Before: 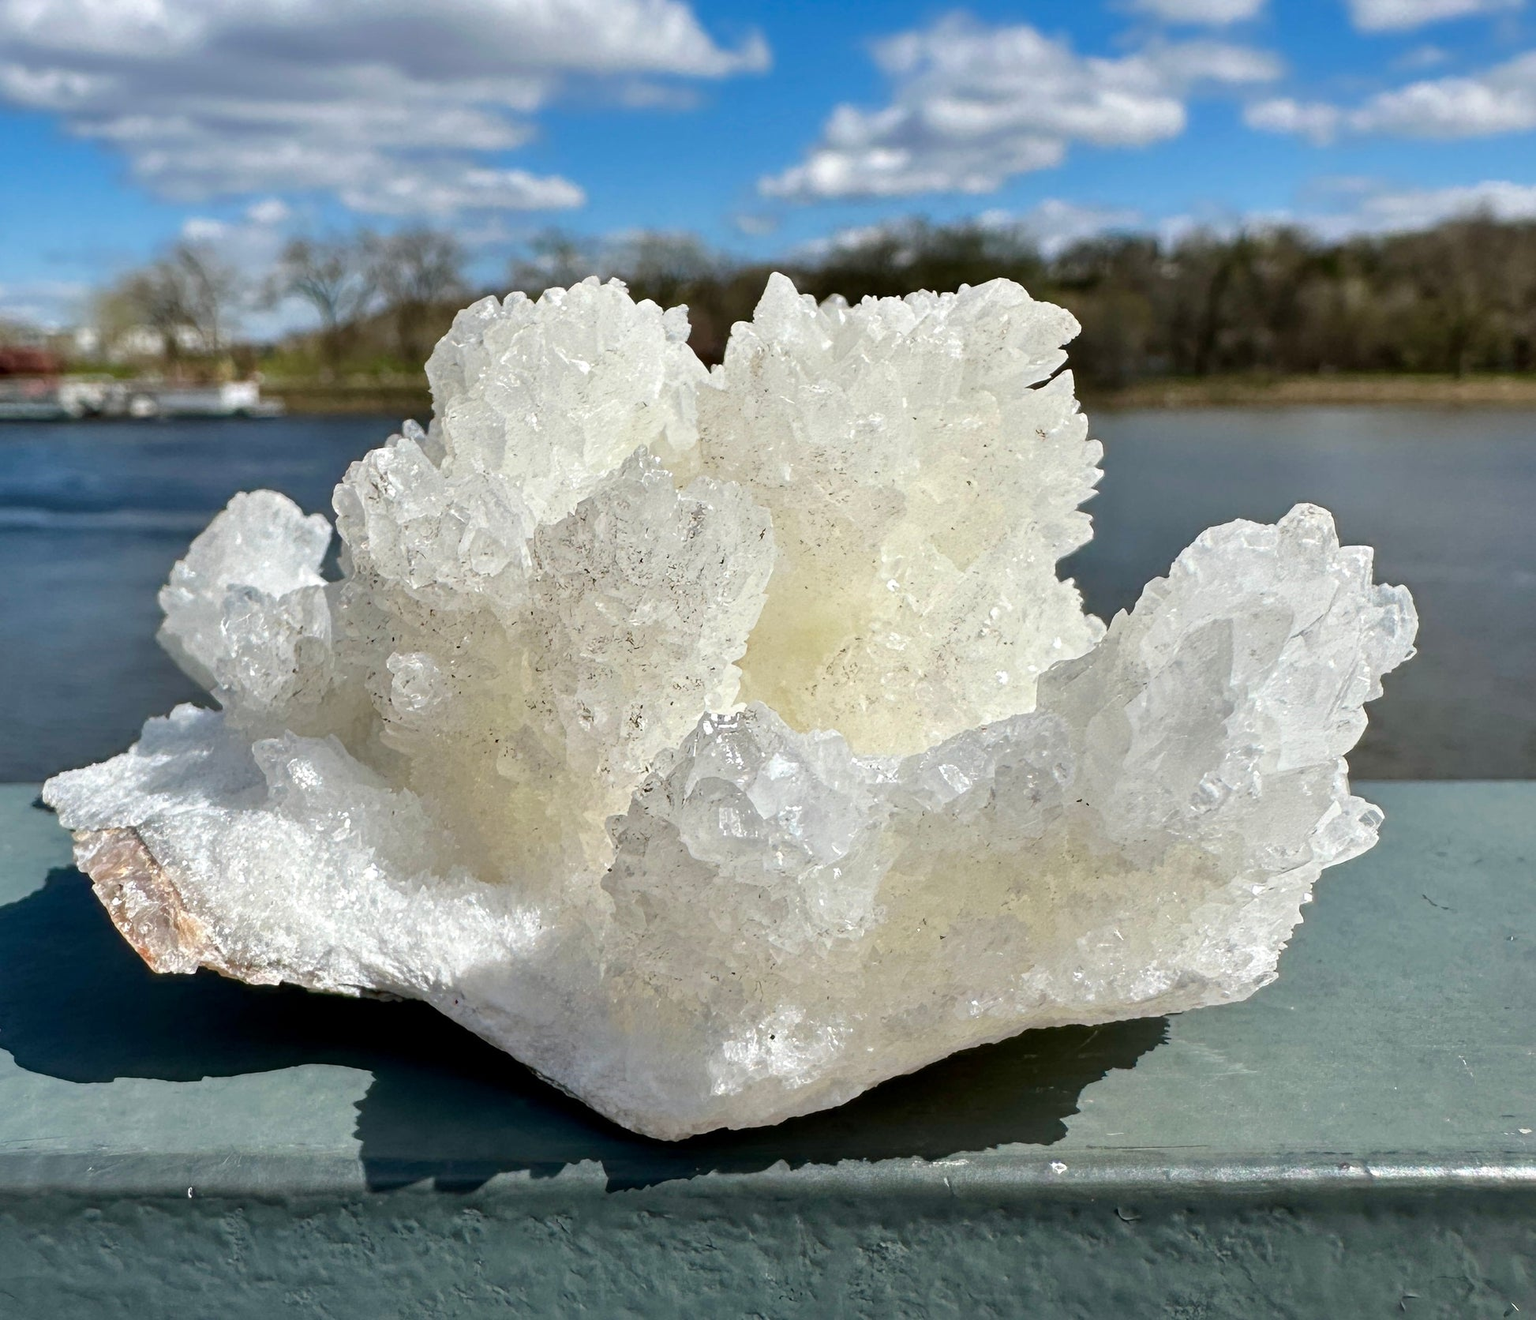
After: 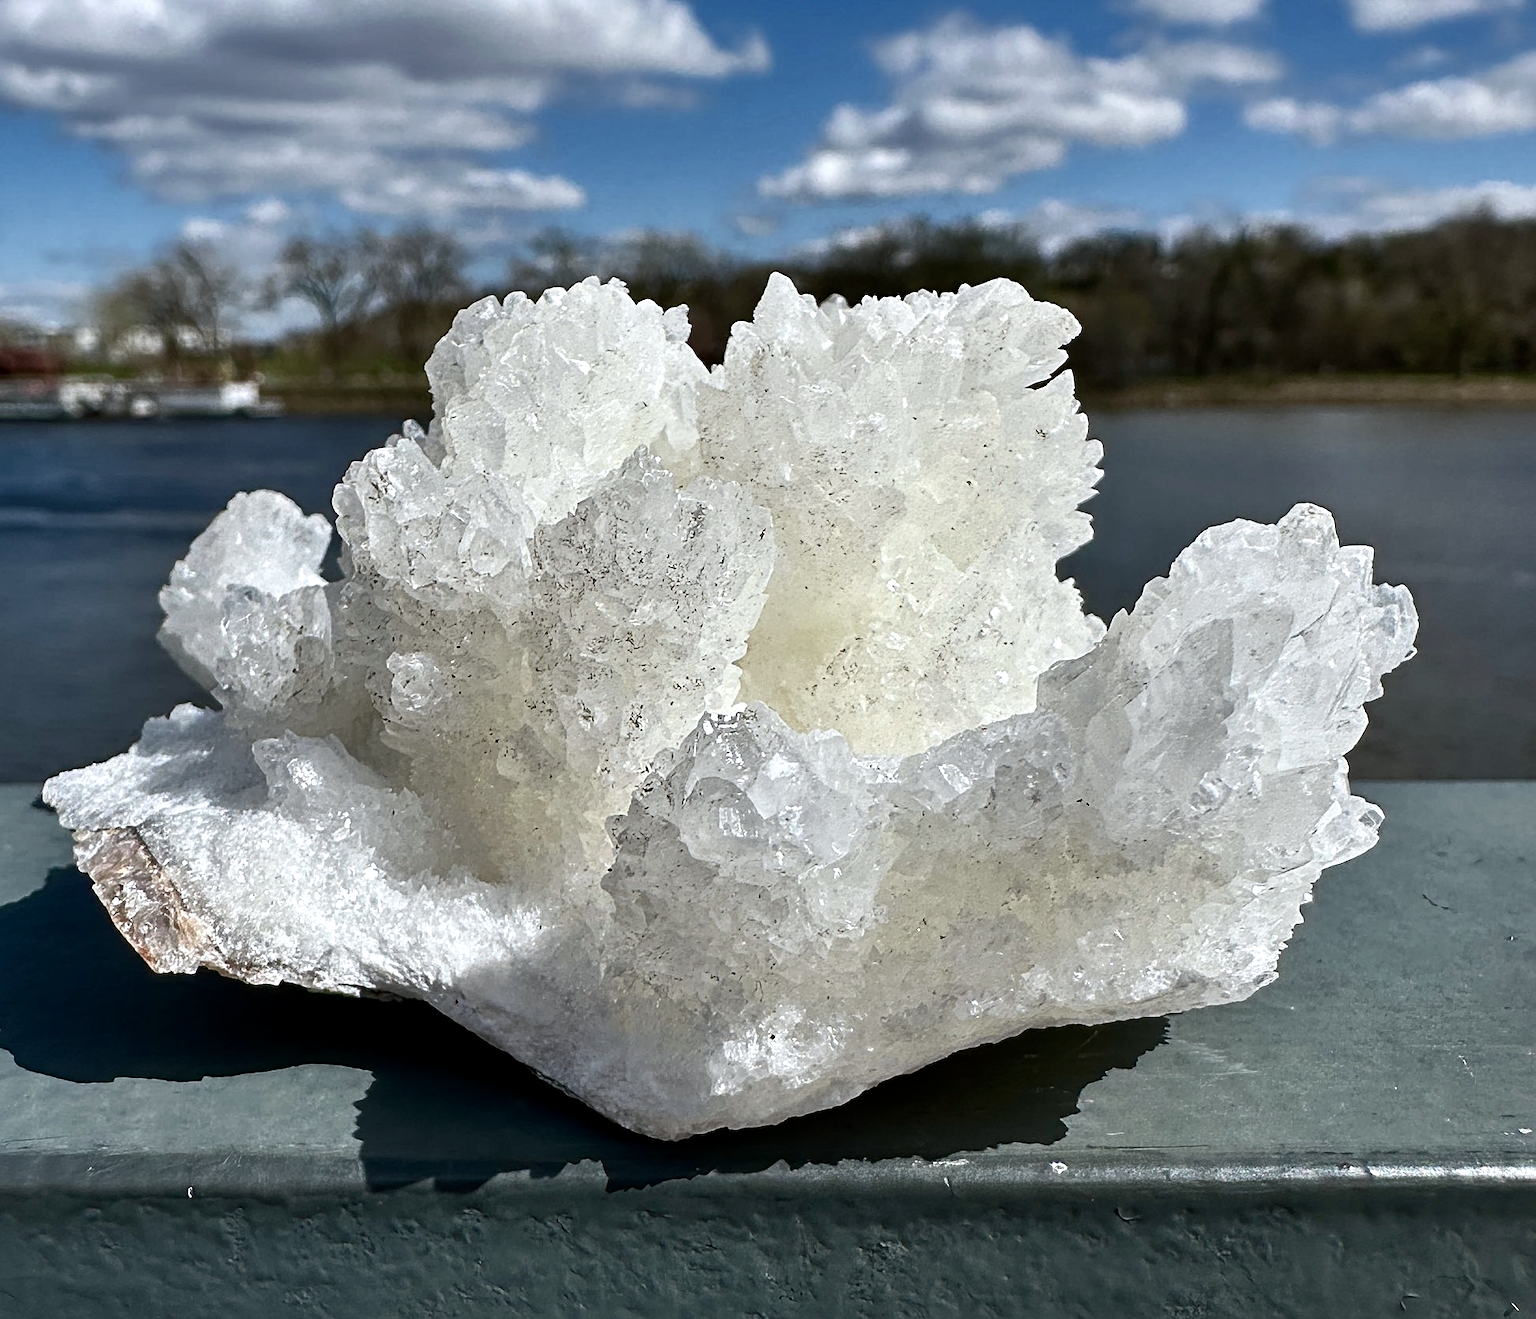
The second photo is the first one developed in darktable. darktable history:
sharpen: on, module defaults
color balance rgb: perceptual saturation grading › highlights -31.88%, perceptual saturation grading › mid-tones 5.8%, perceptual saturation grading › shadows 18.12%, perceptual brilliance grading › highlights 3.62%, perceptual brilliance grading › mid-tones -18.12%, perceptual brilliance grading › shadows -41.3%
white balance: red 0.98, blue 1.034
